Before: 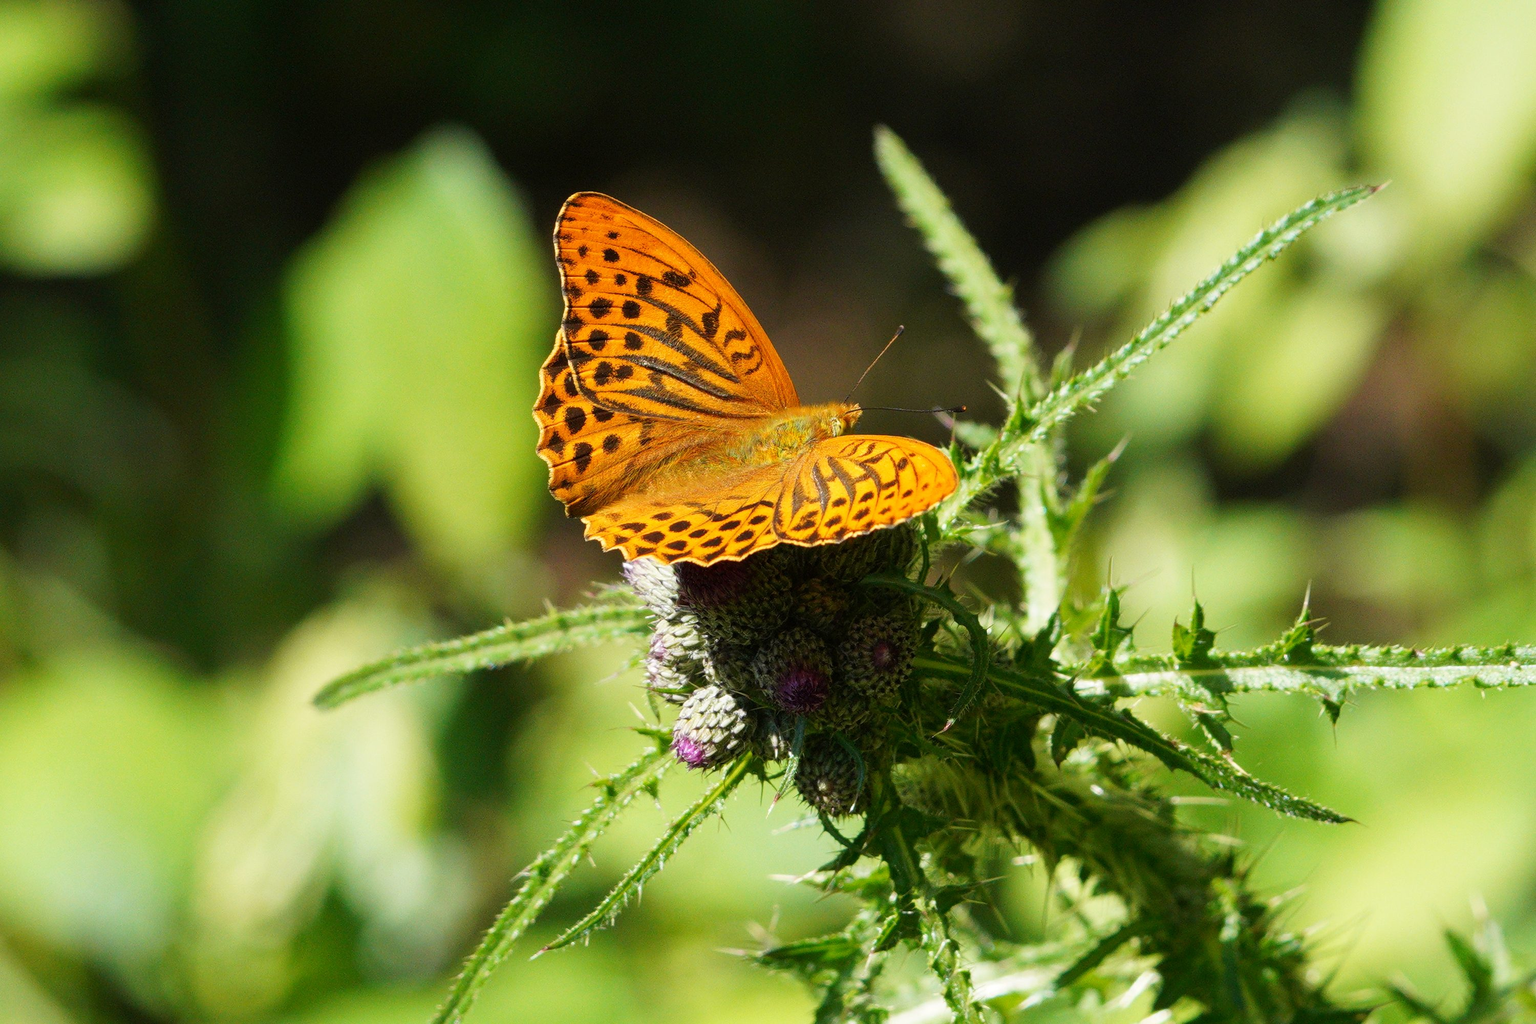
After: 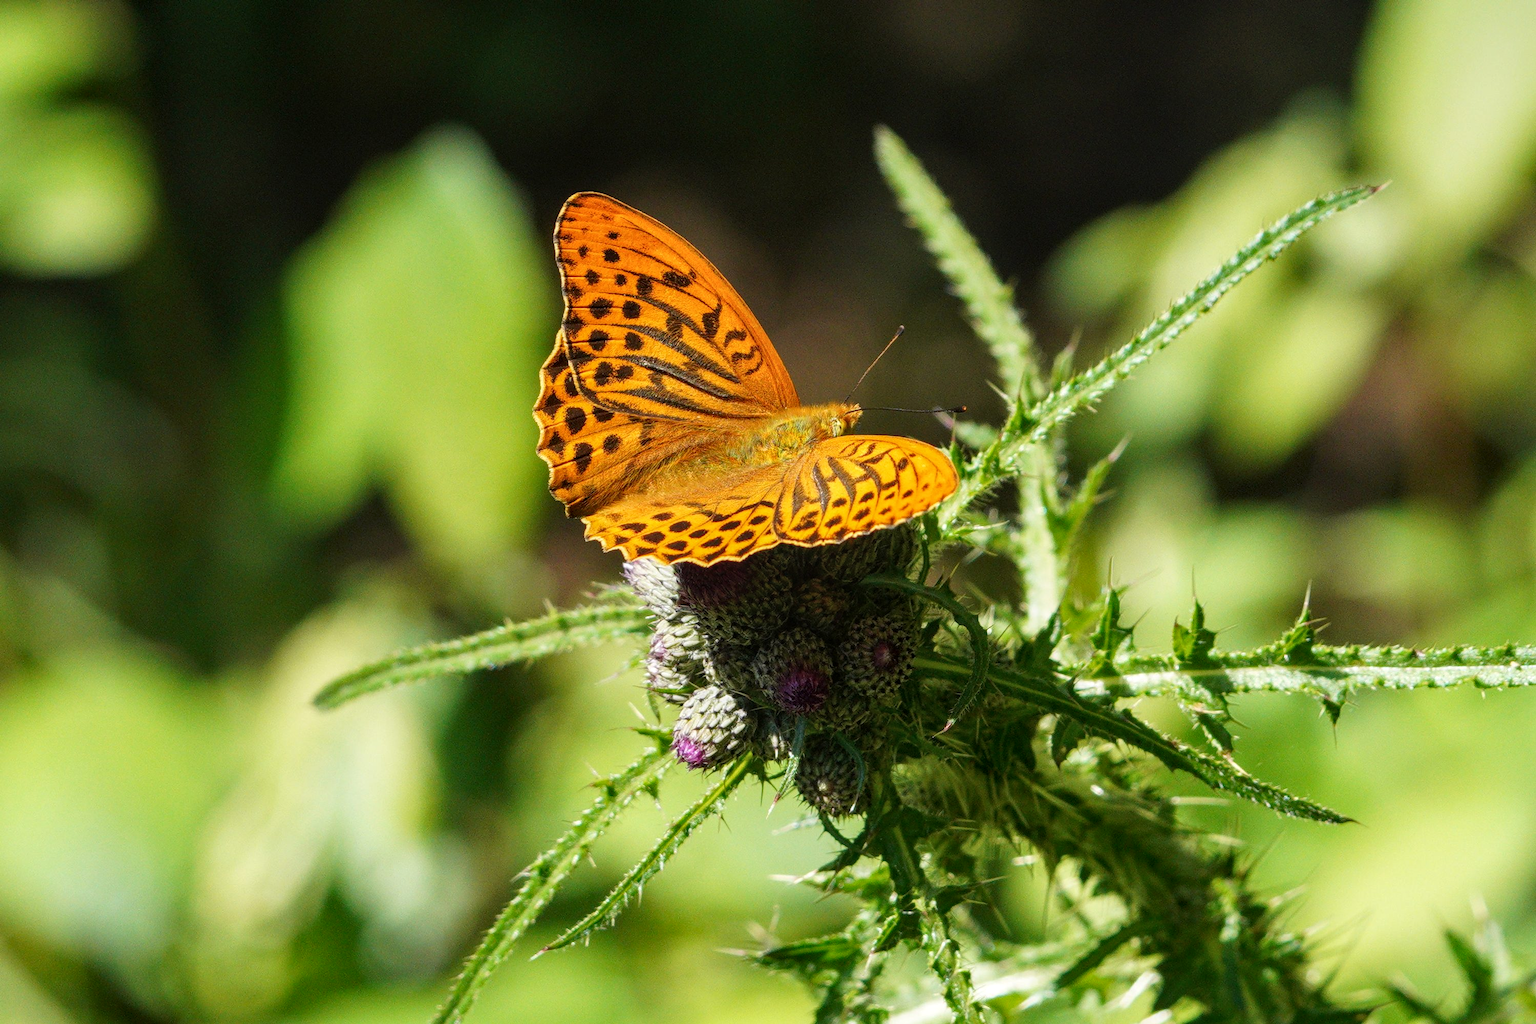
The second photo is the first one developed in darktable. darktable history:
local contrast: on, module defaults
white balance: emerald 1
rgb levels: preserve colors max RGB
